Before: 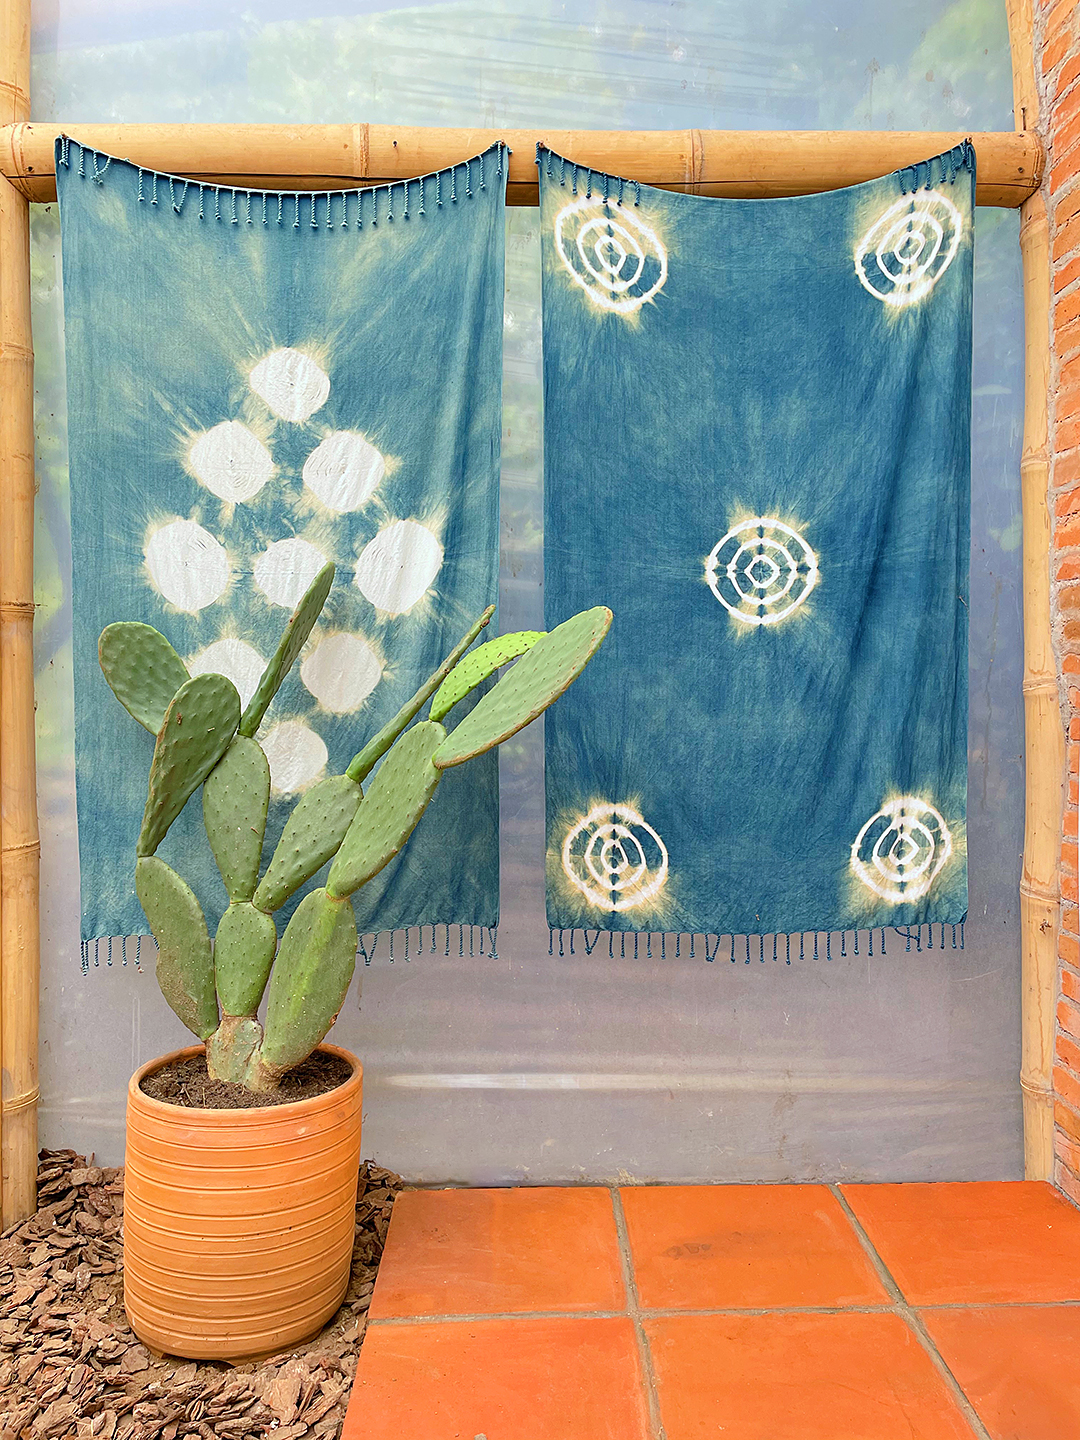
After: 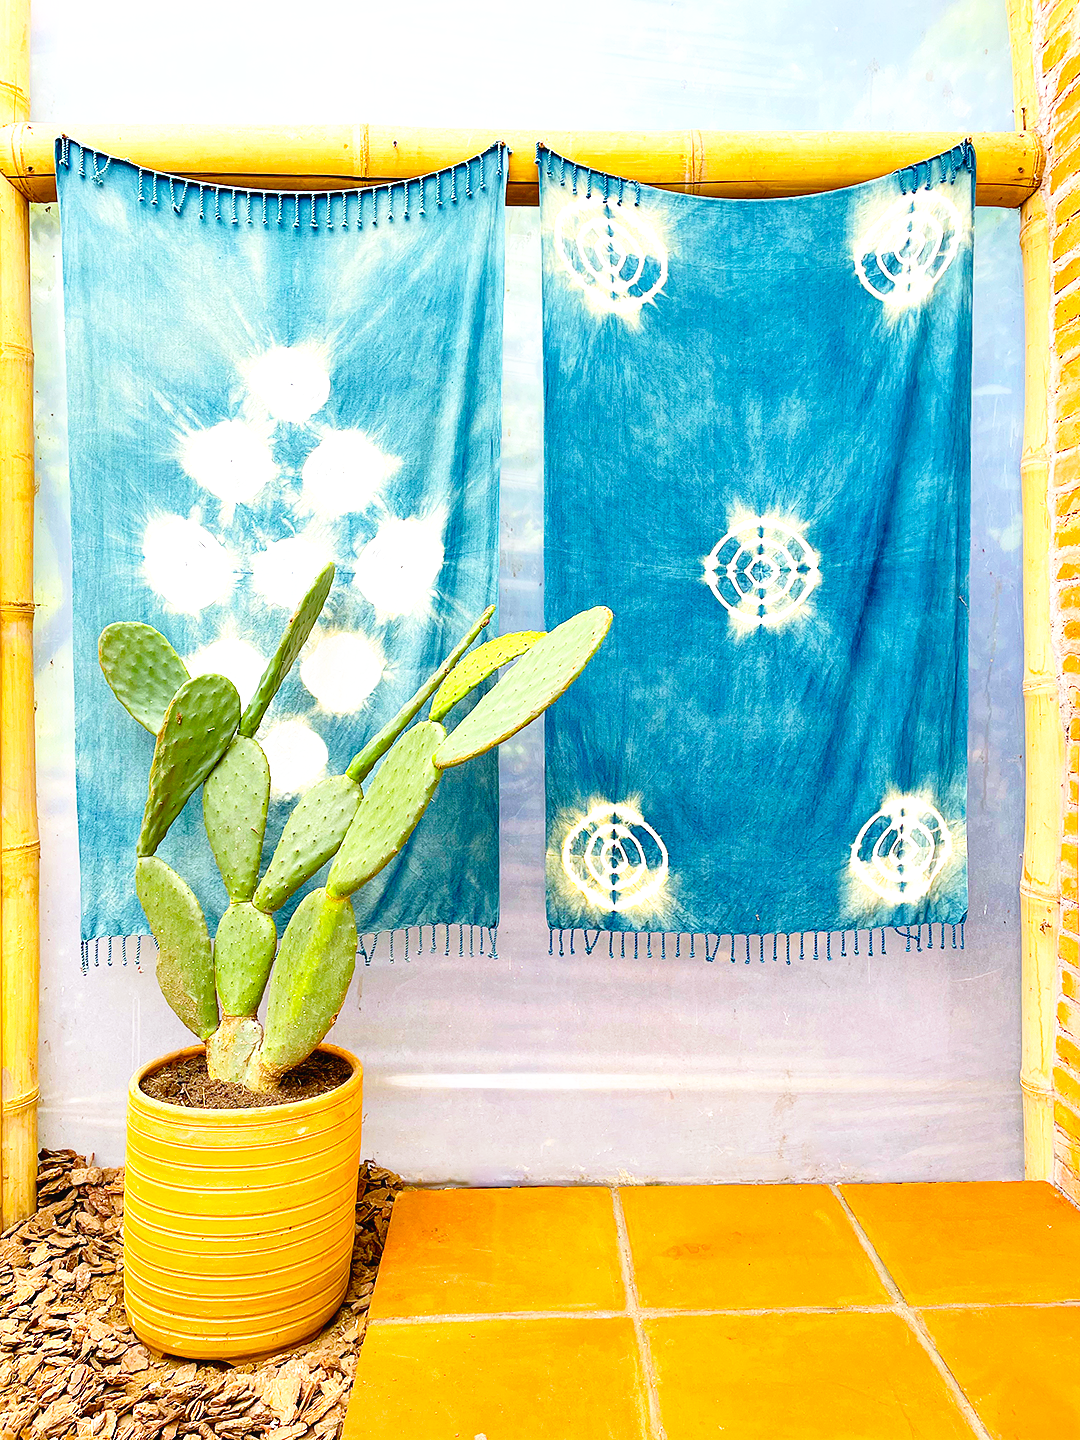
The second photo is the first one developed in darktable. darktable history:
base curve: curves: ch0 [(0, 0) (0.008, 0.007) (0.022, 0.029) (0.048, 0.089) (0.092, 0.197) (0.191, 0.399) (0.275, 0.534) (0.357, 0.65) (0.477, 0.78) (0.542, 0.833) (0.799, 0.973) (1, 1)], preserve colors none
color balance rgb: power › hue 329.25°, highlights gain › luminance 16.451%, highlights gain › chroma 2.896%, highlights gain › hue 262.71°, linear chroma grading › global chroma 20.157%, perceptual saturation grading › global saturation 17.483%, perceptual brilliance grading › highlights 14.52%, perceptual brilliance grading › mid-tones -6.057%, perceptual brilliance grading › shadows -26.05%, global vibrance 18.144%
contrast equalizer: octaves 7, y [[0.5, 0.542, 0.583, 0.625, 0.667, 0.708], [0.5 ×6], [0.5 ×6], [0, 0.033, 0.067, 0.1, 0.133, 0.167], [0, 0.05, 0.1, 0.15, 0.2, 0.25]], mix -0.196
